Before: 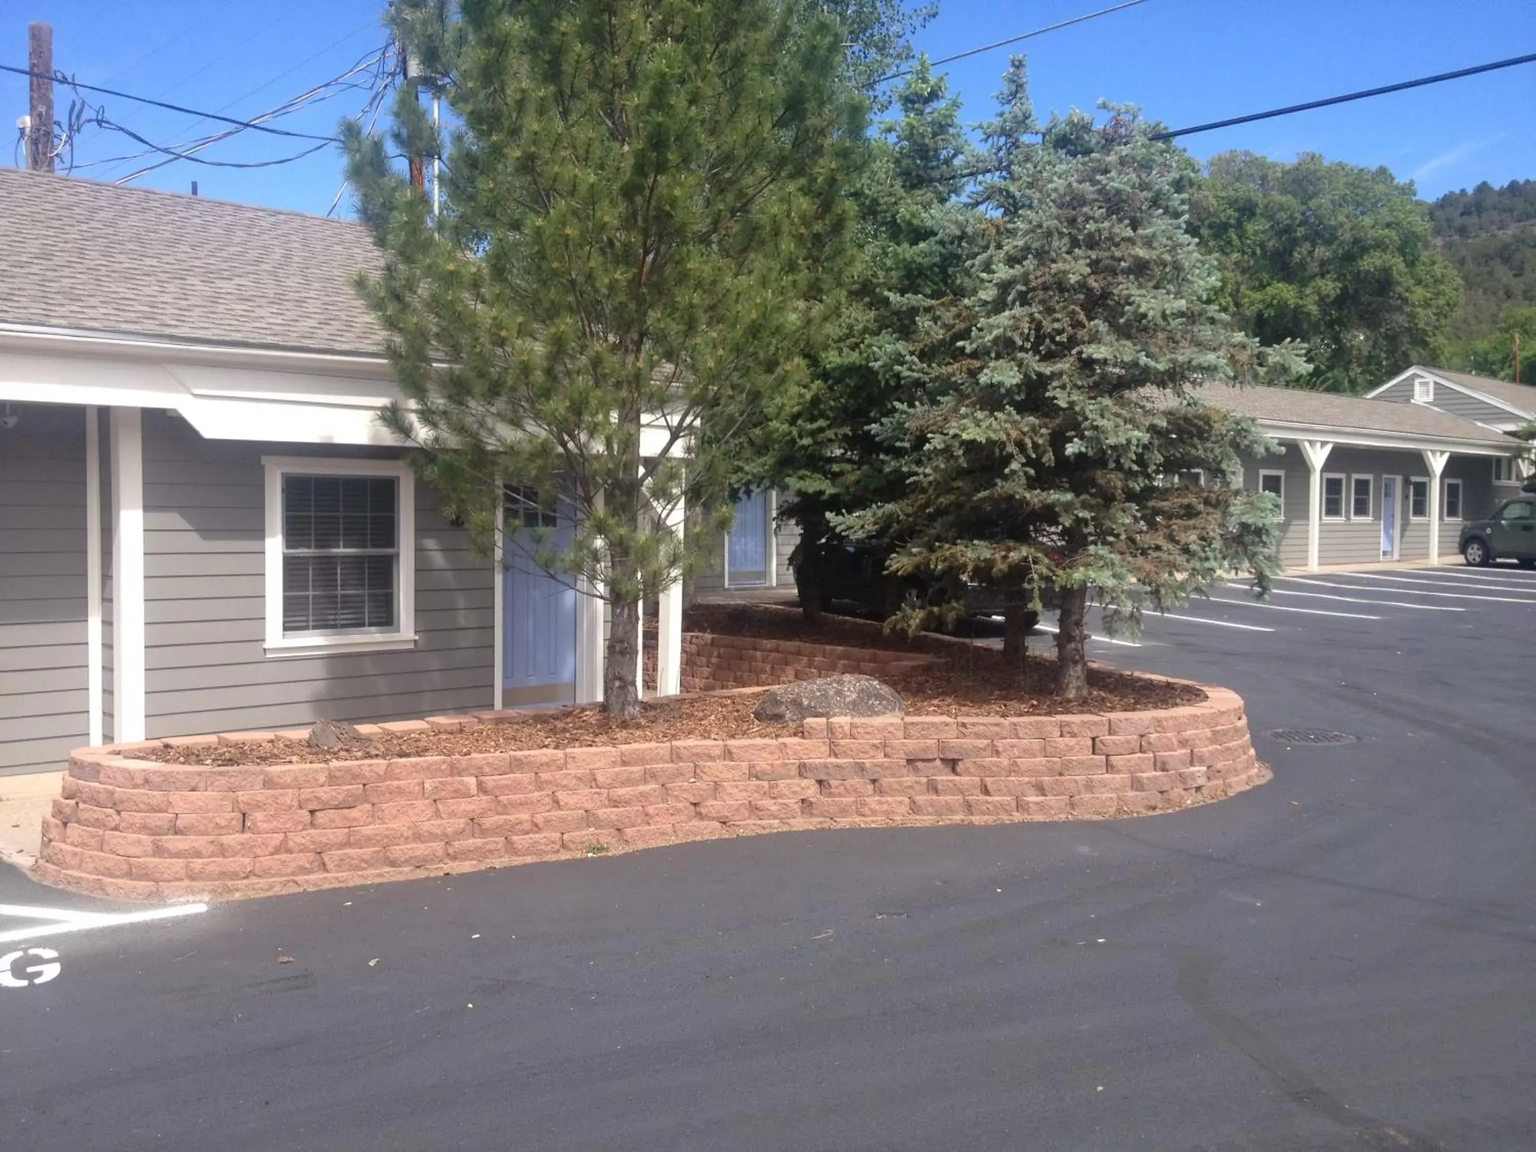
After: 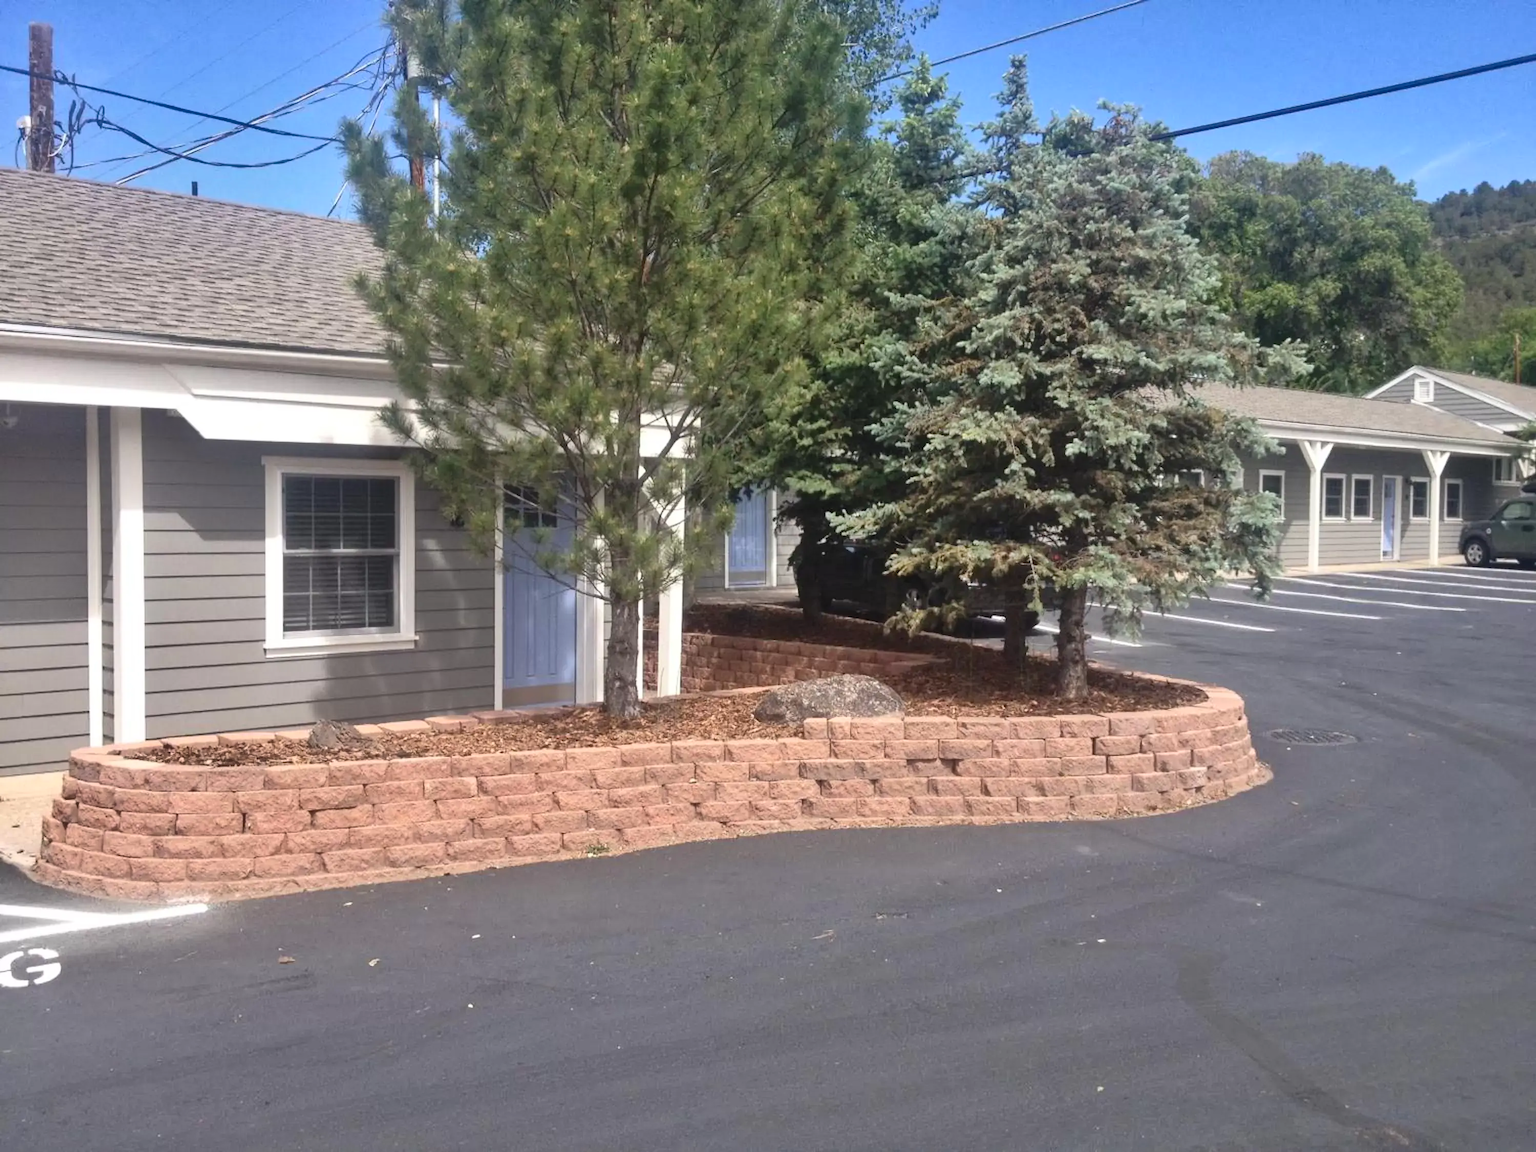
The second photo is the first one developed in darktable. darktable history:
tone curve: curves: ch0 [(0, 0) (0.003, 0.009) (0.011, 0.019) (0.025, 0.034) (0.044, 0.057) (0.069, 0.082) (0.1, 0.104) (0.136, 0.131) (0.177, 0.165) (0.224, 0.212) (0.277, 0.279) (0.335, 0.342) (0.399, 0.401) (0.468, 0.477) (0.543, 0.572) (0.623, 0.675) (0.709, 0.772) (0.801, 0.85) (0.898, 0.942) (1, 1)], color space Lab, independent channels, preserve colors none
shadows and highlights: shadows 61.16, highlights -60.31, soften with gaussian
